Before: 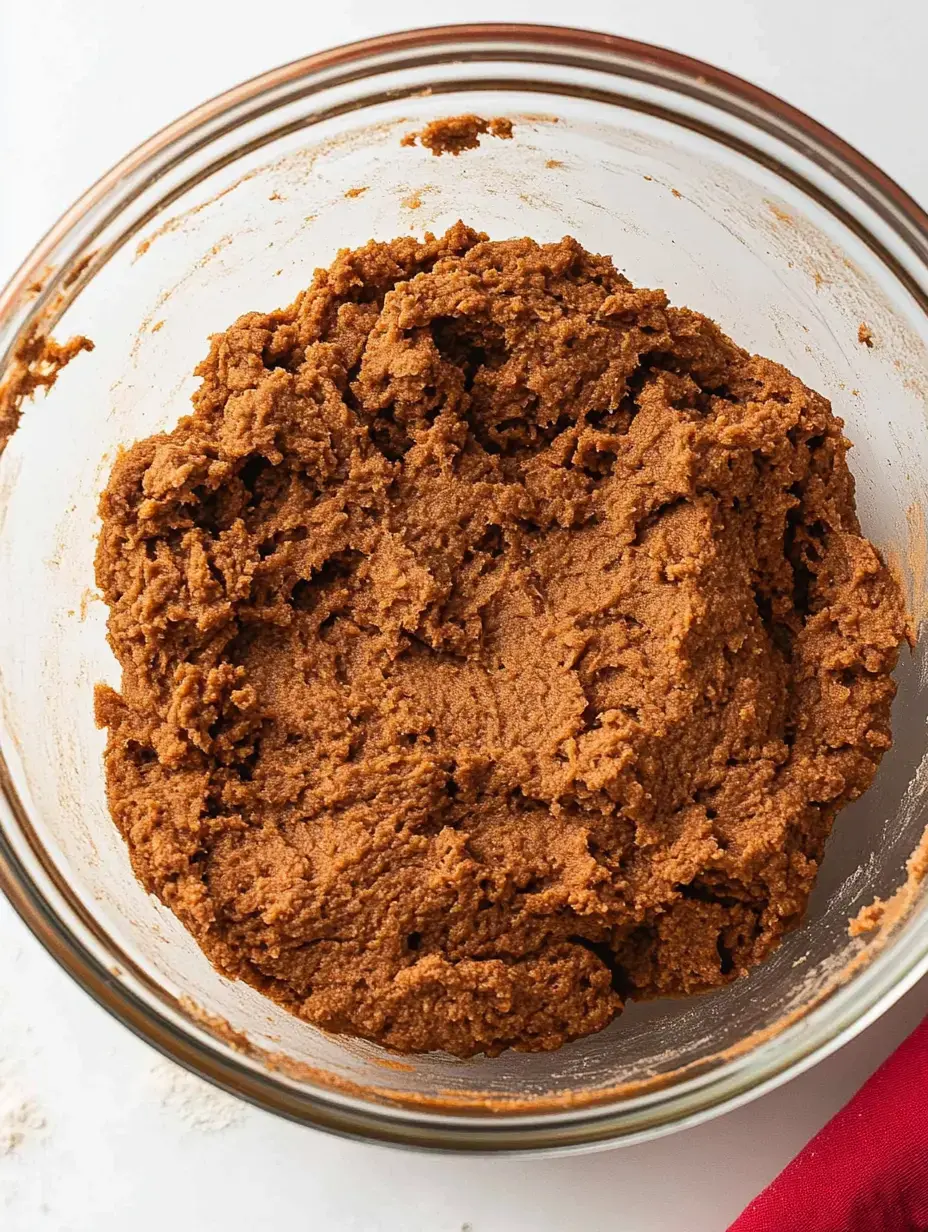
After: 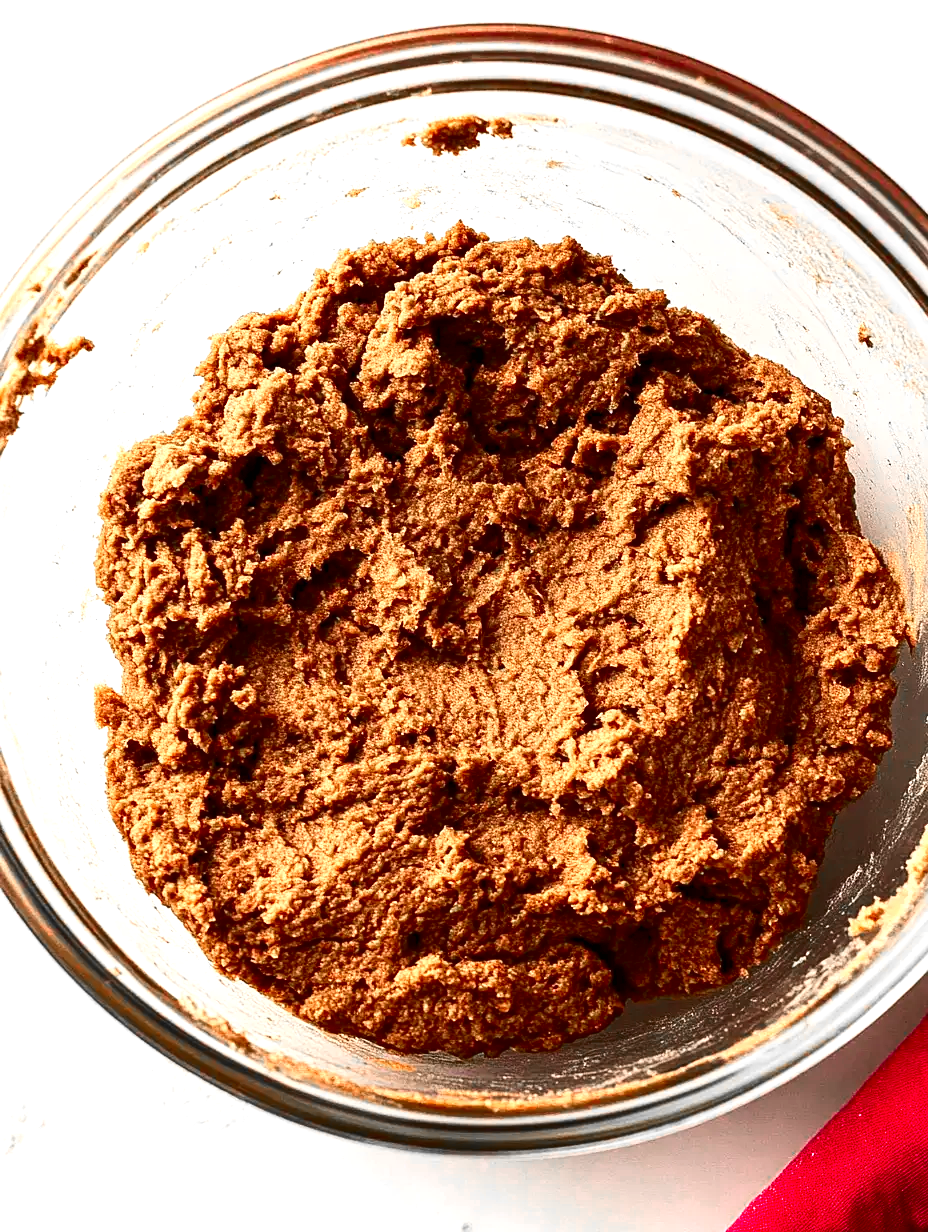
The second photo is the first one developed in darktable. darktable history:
contrast brightness saturation: contrast 0.22, brightness -0.19, saturation 0.24
exposure: black level correction 0.001, exposure 0.5 EV, compensate exposure bias true, compensate highlight preservation false
color zones: curves: ch0 [(0, 0.65) (0.096, 0.644) (0.221, 0.539) (0.429, 0.5) (0.571, 0.5) (0.714, 0.5) (0.857, 0.5) (1, 0.65)]; ch1 [(0, 0.5) (0.143, 0.5) (0.257, -0.002) (0.429, 0.04) (0.571, -0.001) (0.714, -0.015) (0.857, 0.024) (1, 0.5)]
